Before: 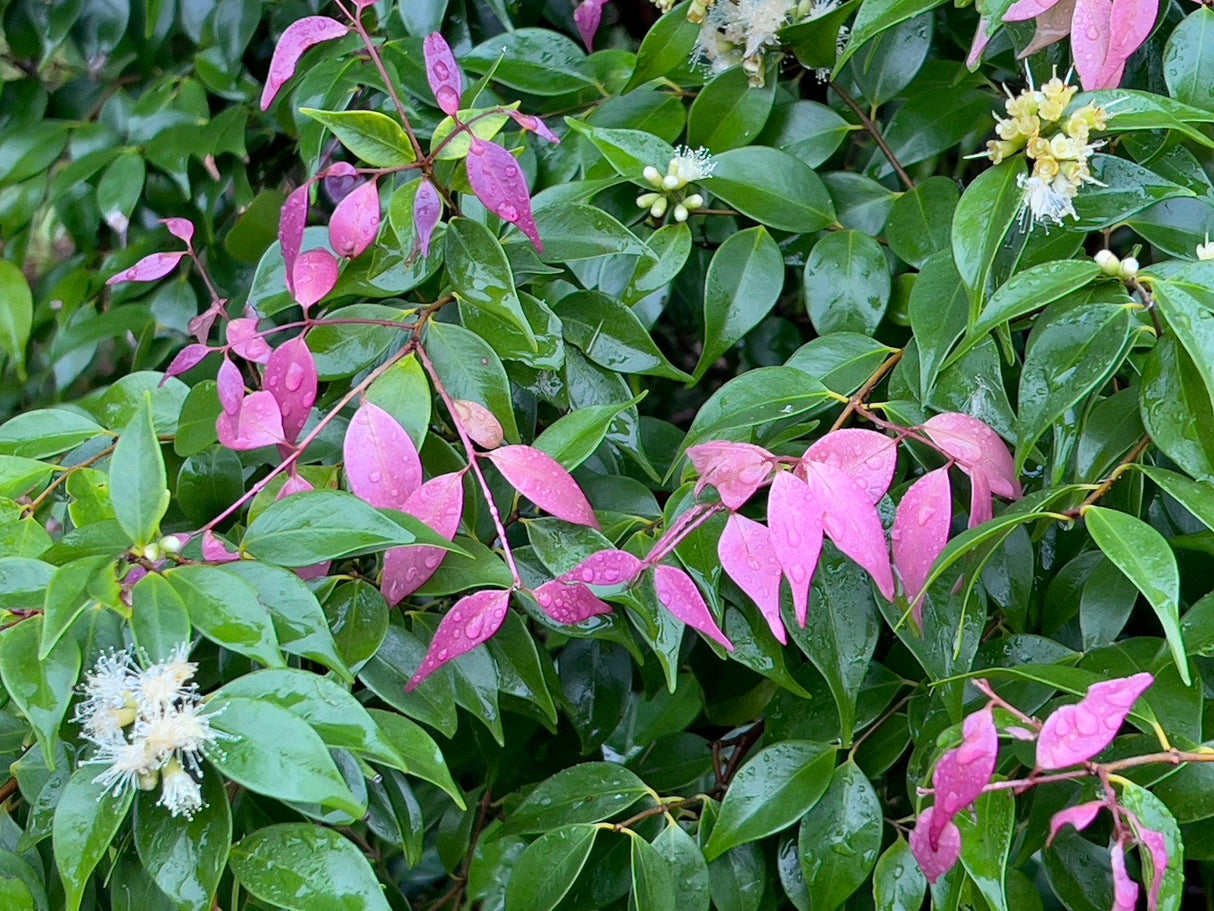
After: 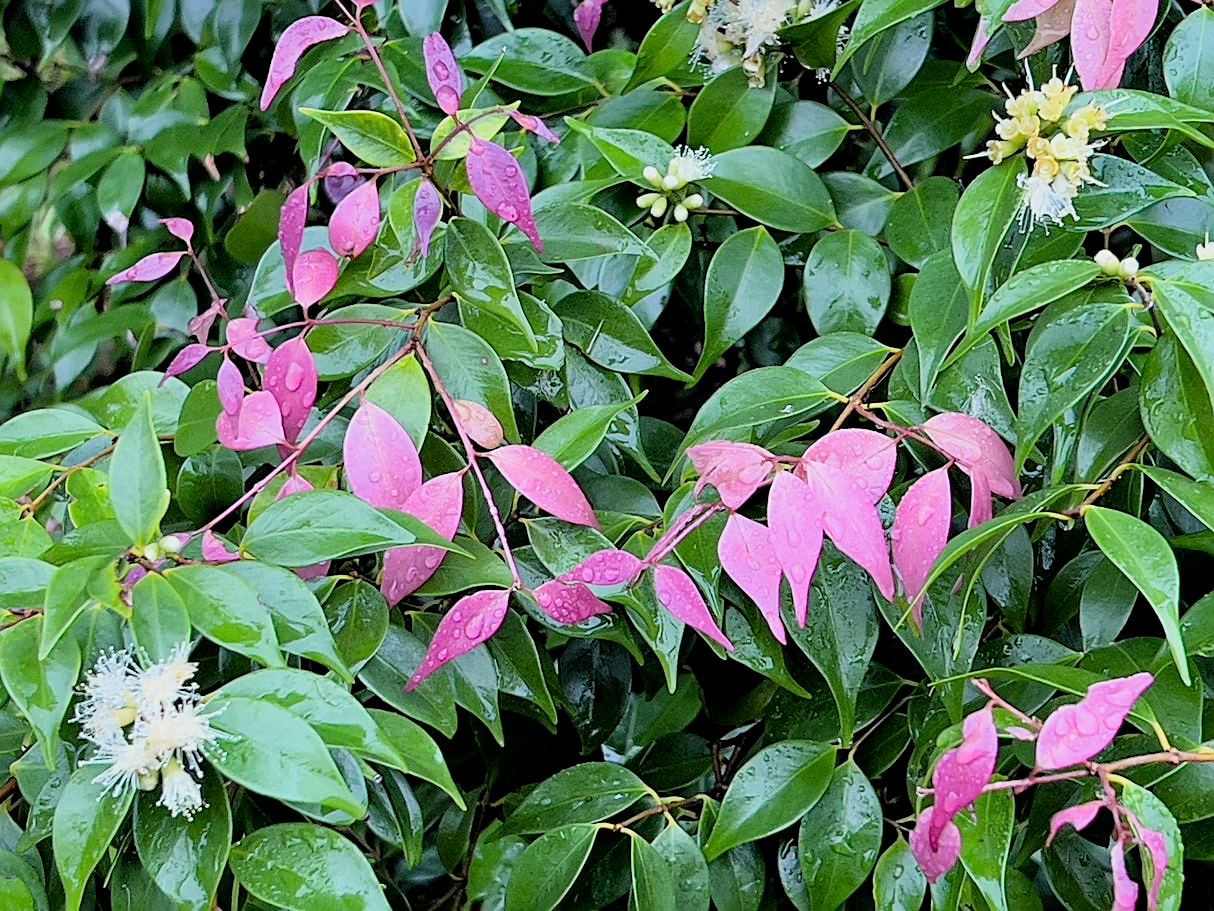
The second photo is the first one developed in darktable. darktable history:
filmic rgb: black relative exposure -7.7 EV, white relative exposure 4.43 EV, target black luminance 0%, hardness 3.76, latitude 50.59%, contrast 1.071, highlights saturation mix 9.01%, shadows ↔ highlights balance -0.261%
sharpen: on, module defaults
tone equalizer: -8 EV -0.388 EV, -7 EV -0.355 EV, -6 EV -0.329 EV, -5 EV -0.254 EV, -3 EV 0.209 EV, -2 EV 0.356 EV, -1 EV 0.369 EV, +0 EV 0.419 EV
